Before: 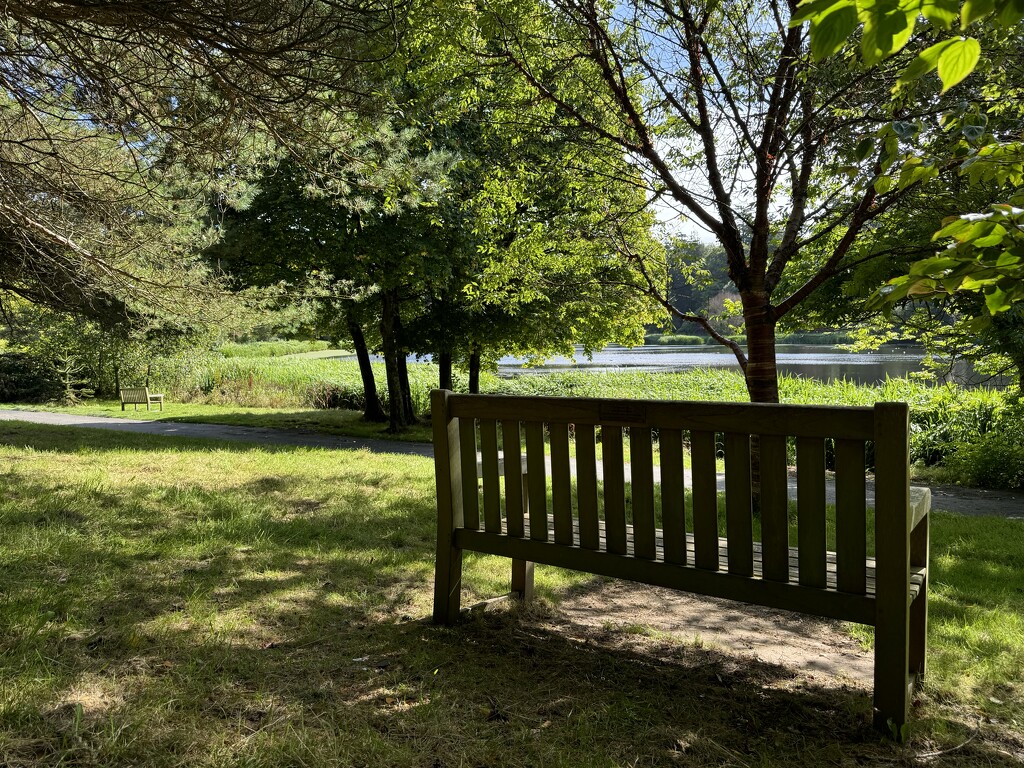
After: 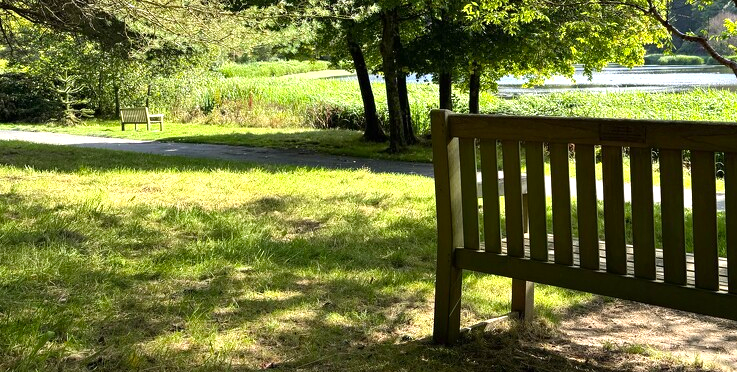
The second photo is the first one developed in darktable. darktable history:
exposure: black level correction 0, exposure 0.7 EV, compensate exposure bias true, compensate highlight preservation false
crop: top 36.498%, right 27.964%, bottom 14.995%
